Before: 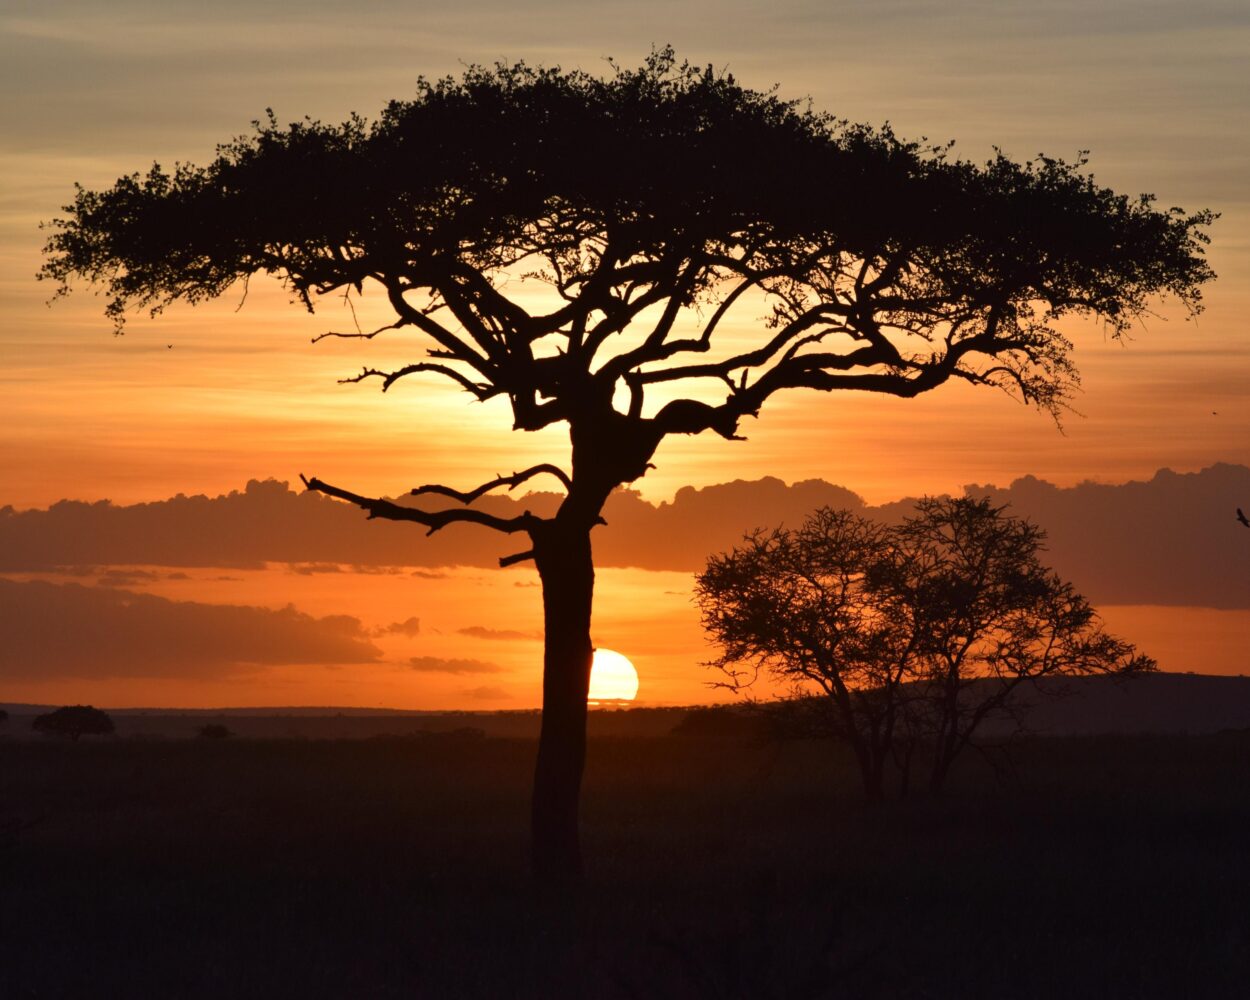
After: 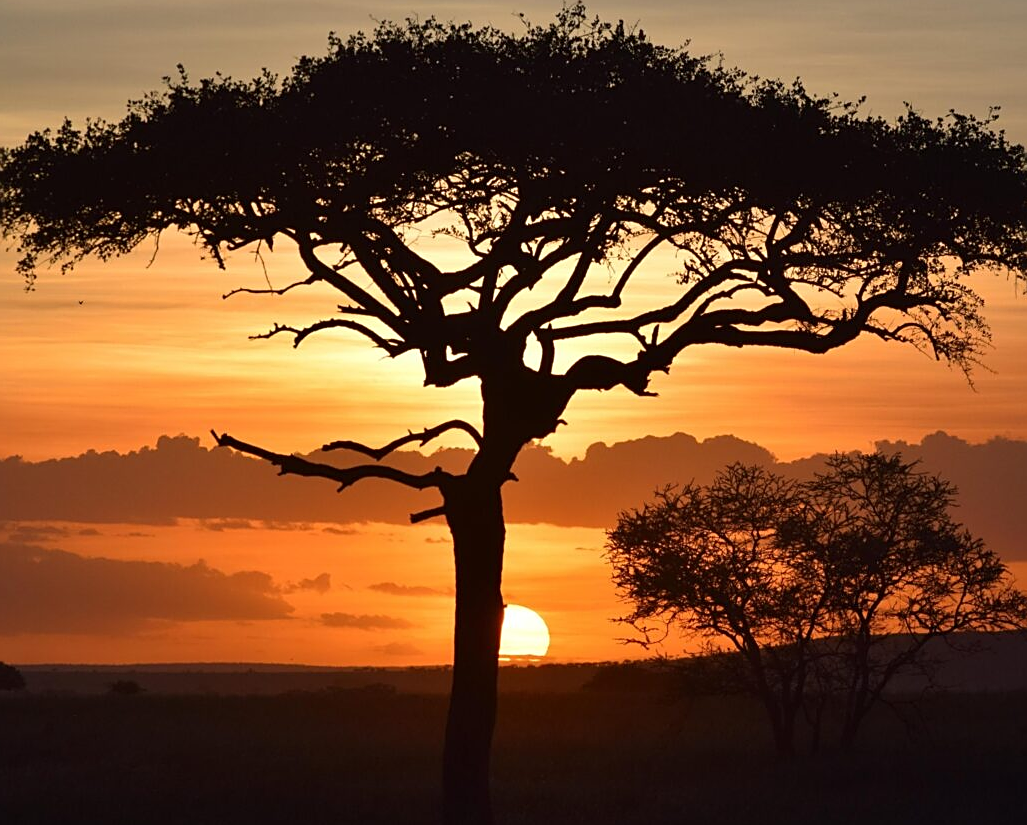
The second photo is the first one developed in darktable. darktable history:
crop and rotate: left 7.237%, top 4.438%, right 10.568%, bottom 13.047%
sharpen: on, module defaults
